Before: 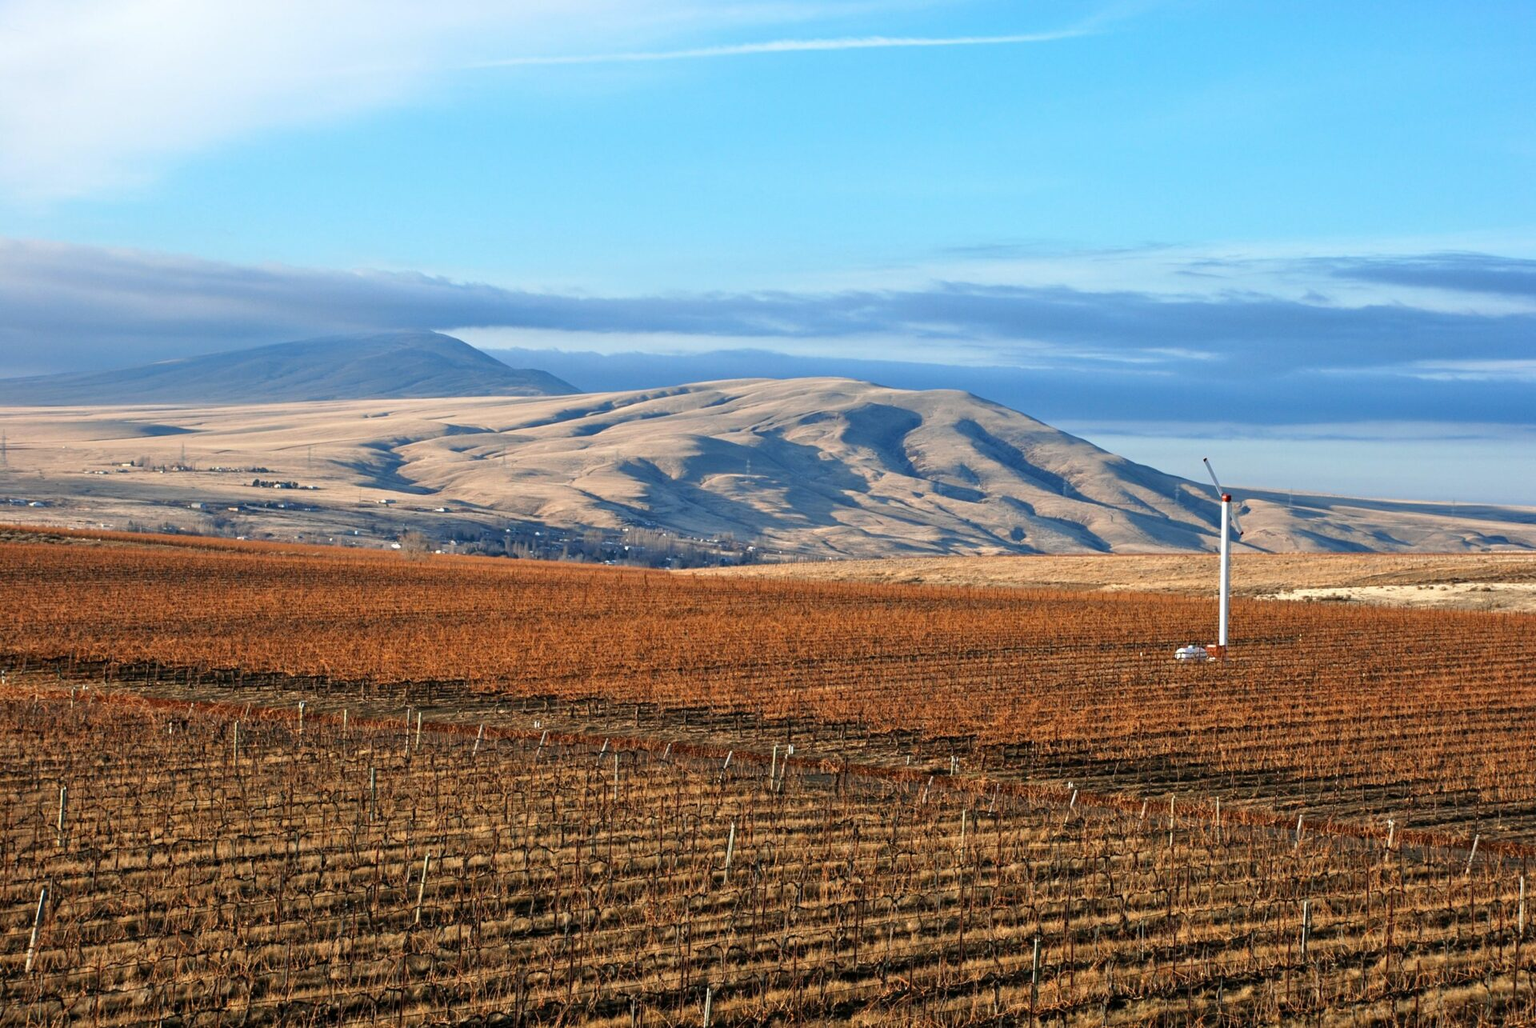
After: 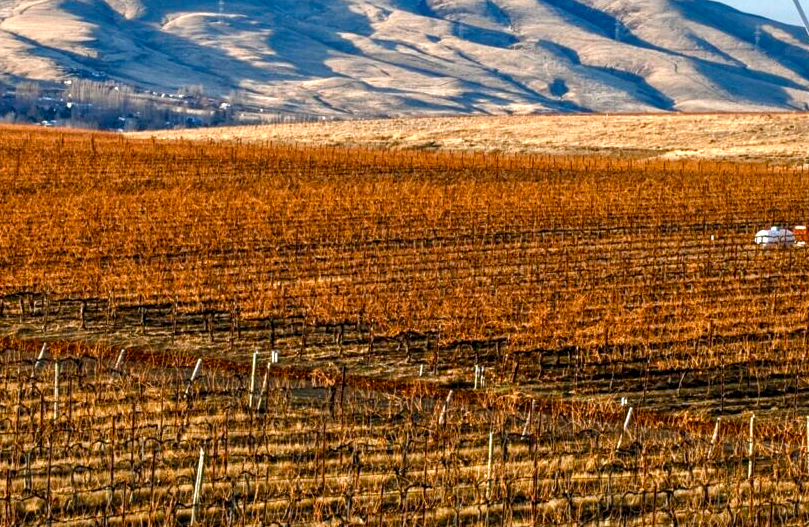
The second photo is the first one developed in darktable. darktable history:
crop: left 37.221%, top 45.169%, right 20.63%, bottom 13.777%
color balance rgb: perceptual saturation grading › mid-tones 6.33%, perceptual saturation grading › shadows 72.44%, perceptual brilliance grading › highlights 11.59%, contrast 5.05%
local contrast: on, module defaults
